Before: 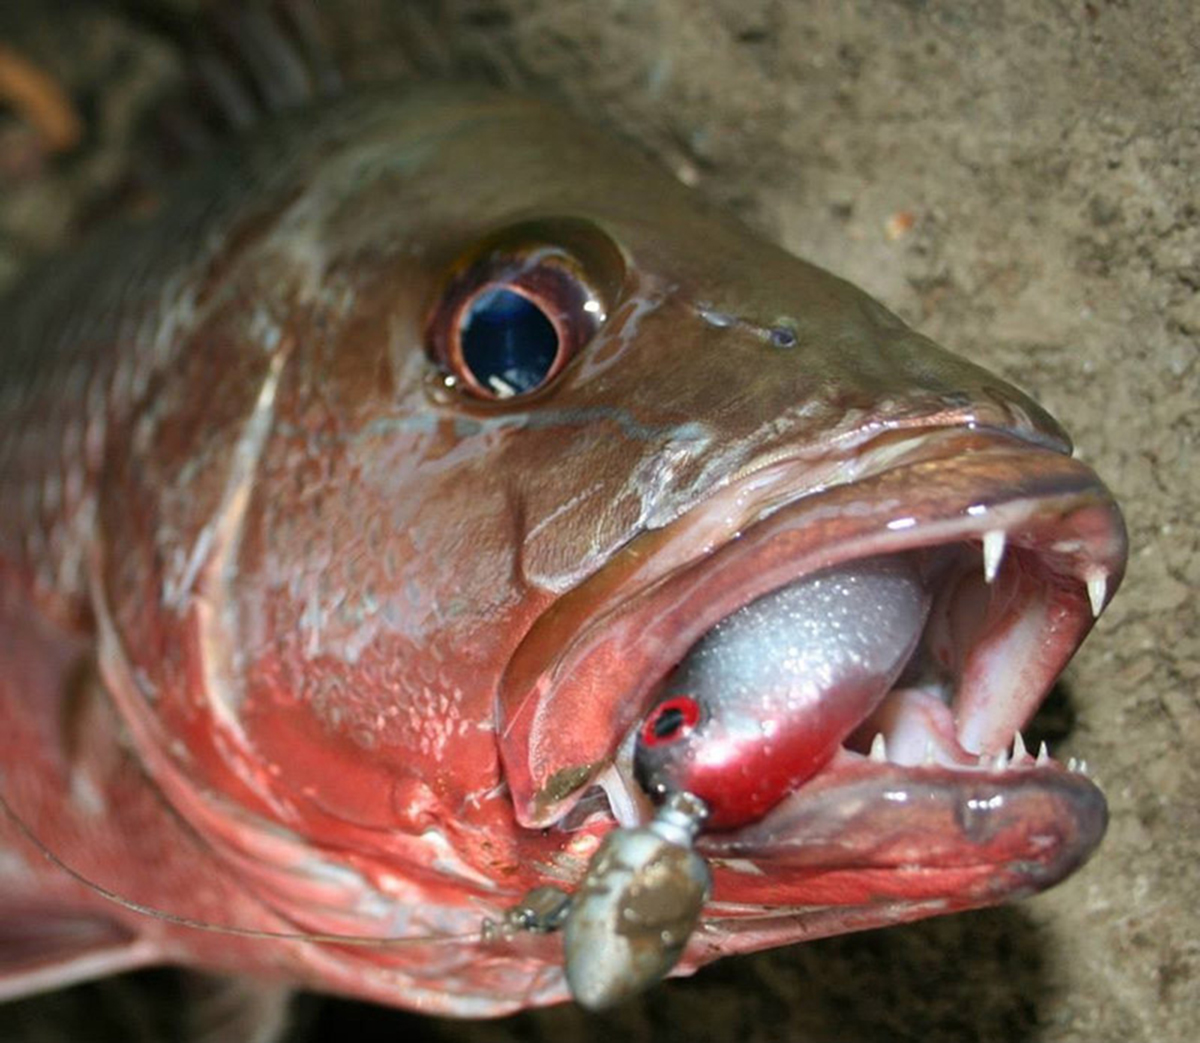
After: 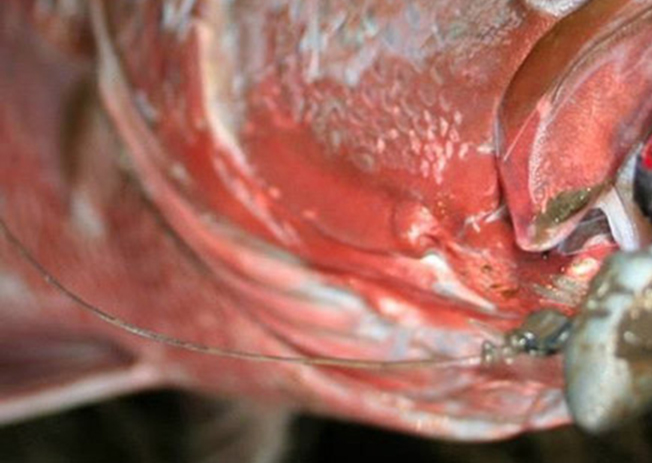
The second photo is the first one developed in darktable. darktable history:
crop and rotate: top 55.359%, right 45.647%, bottom 0.208%
